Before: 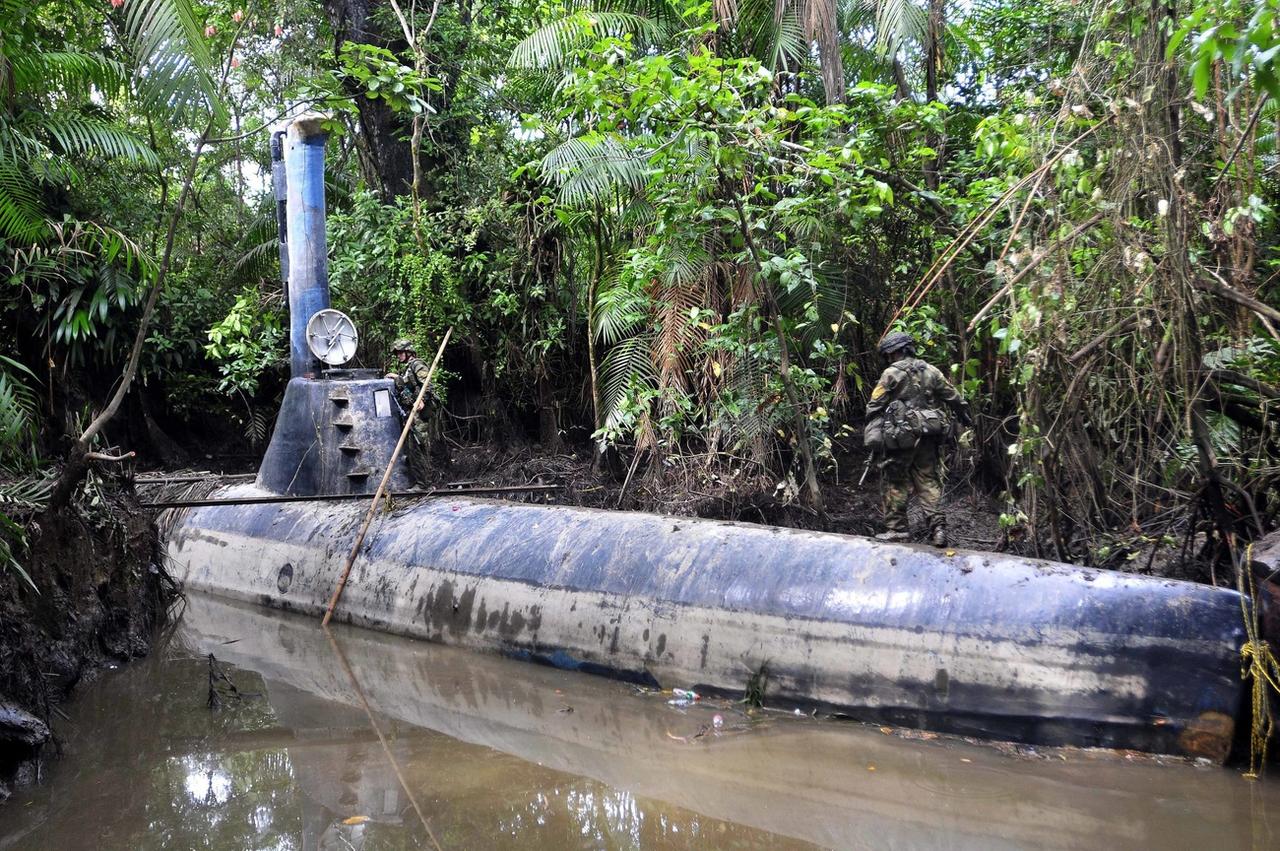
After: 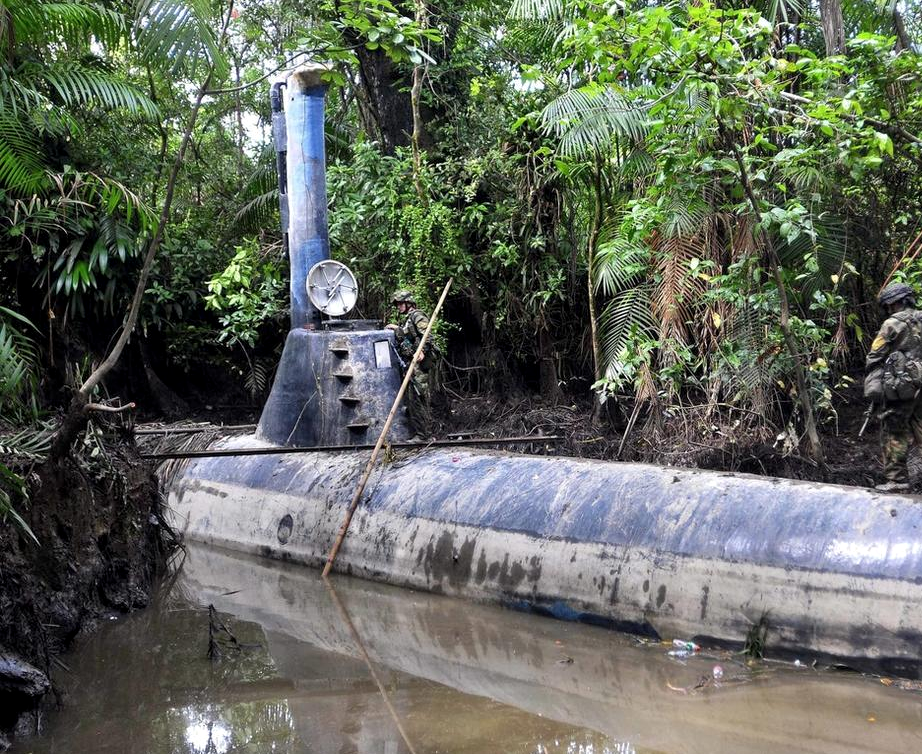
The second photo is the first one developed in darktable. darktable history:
local contrast: highlights 100%, shadows 100%, detail 119%, midtone range 0.2
crop: top 5.779%, right 27.908%, bottom 5.583%
